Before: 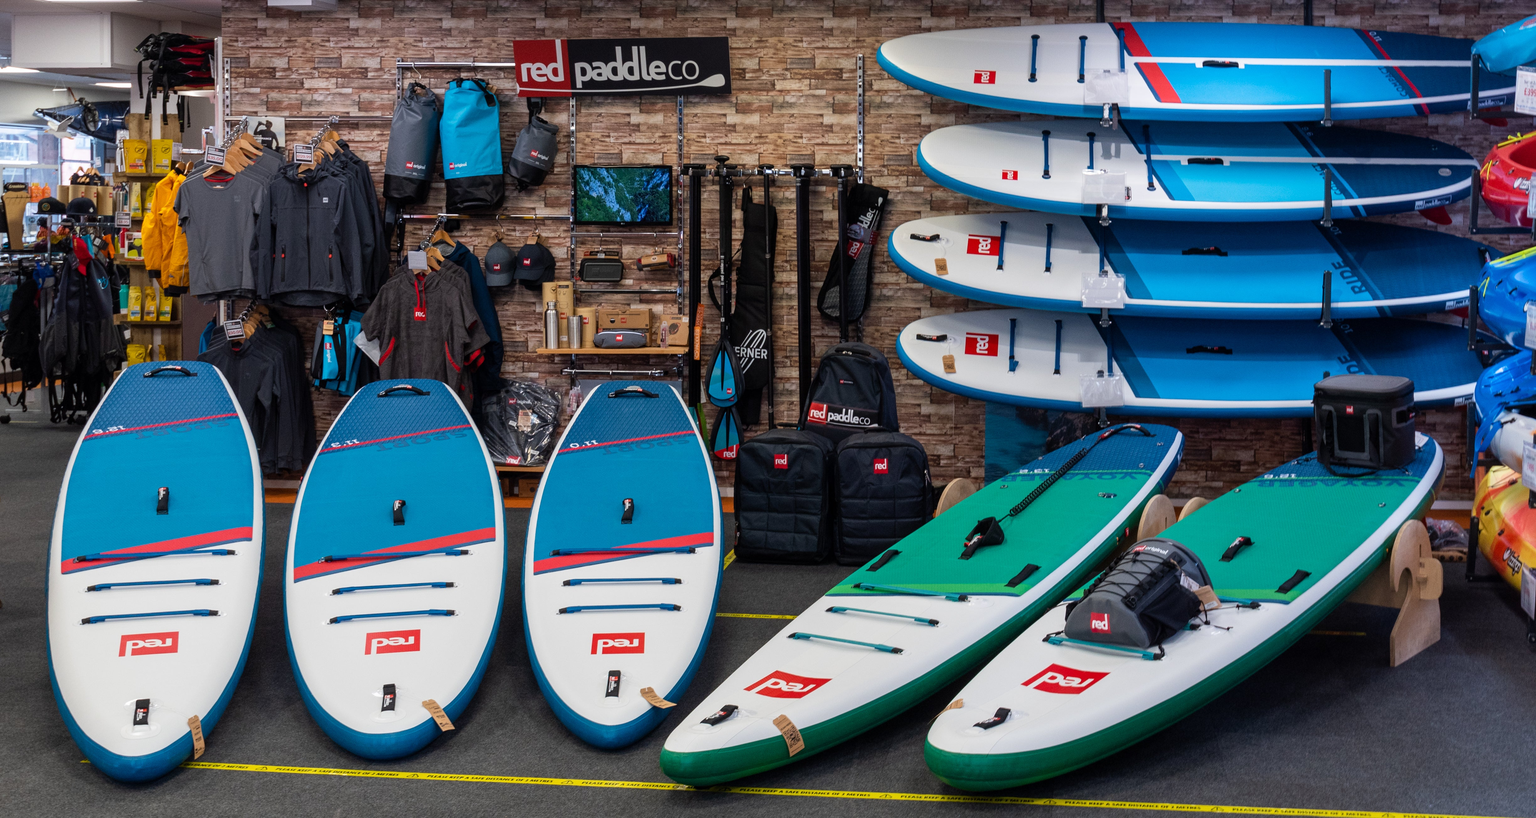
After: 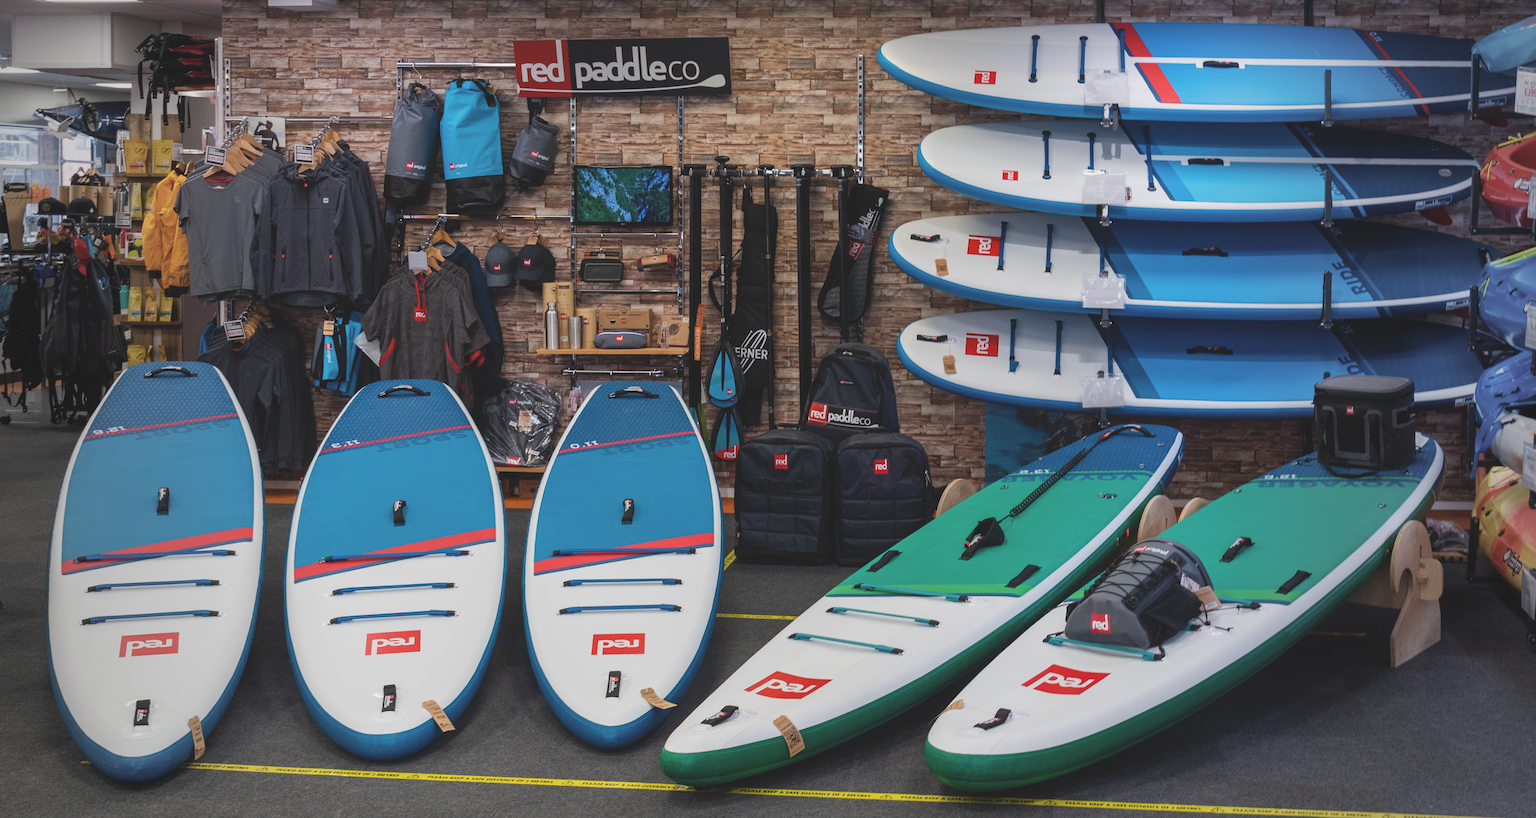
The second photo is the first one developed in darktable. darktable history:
color balance: lift [1.01, 1, 1, 1], gamma [1.097, 1, 1, 1], gain [0.85, 1, 1, 1]
vignetting: fall-off start 97%, fall-off radius 100%, width/height ratio 0.609, unbound false
